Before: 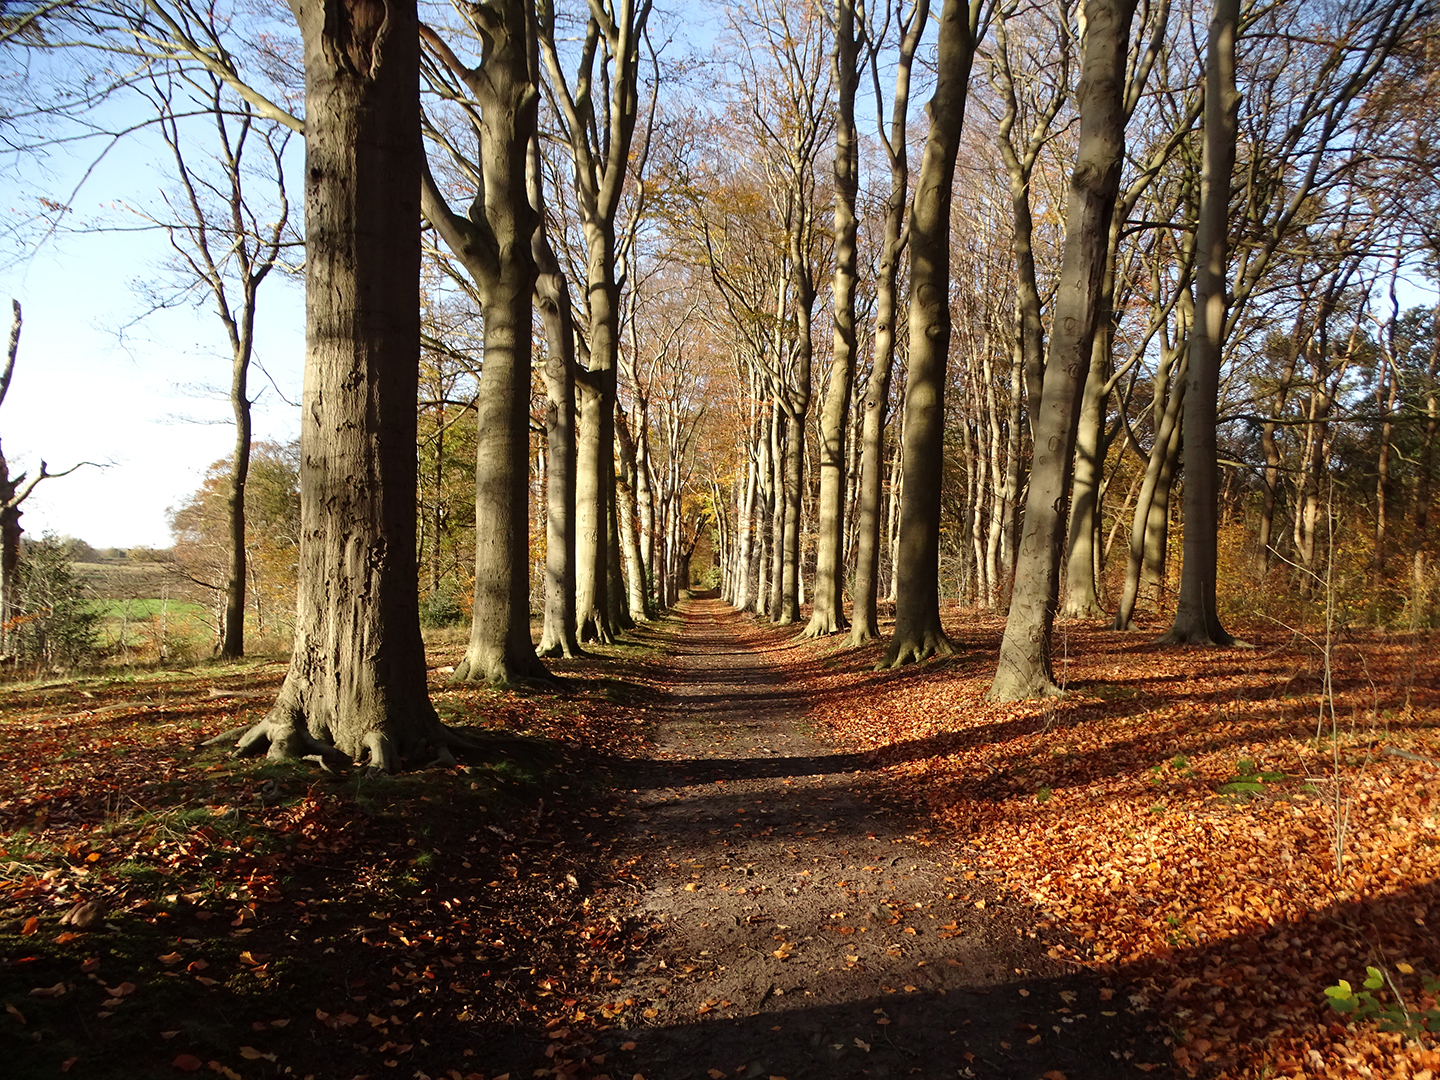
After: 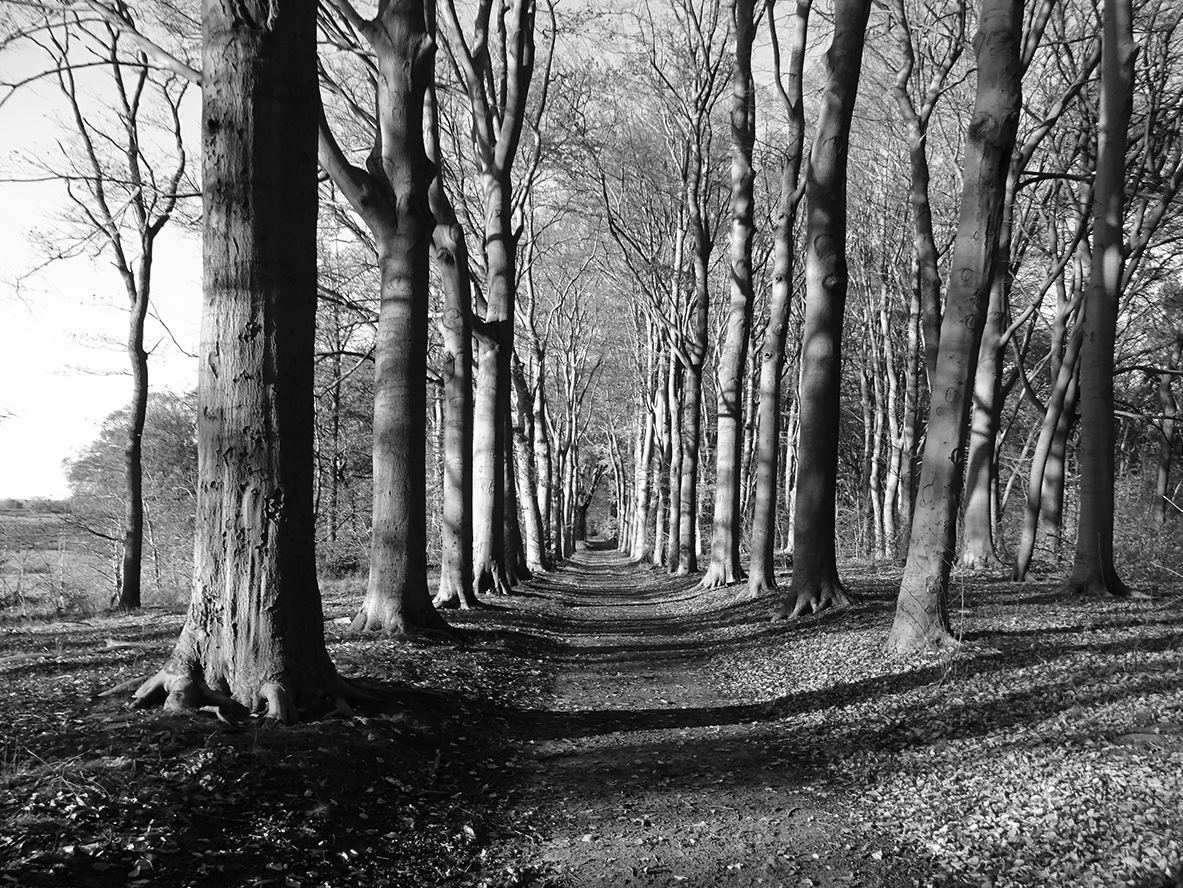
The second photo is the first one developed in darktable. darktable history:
crop and rotate: left 7.196%, top 4.574%, right 10.605%, bottom 13.178%
monochrome: on, module defaults
